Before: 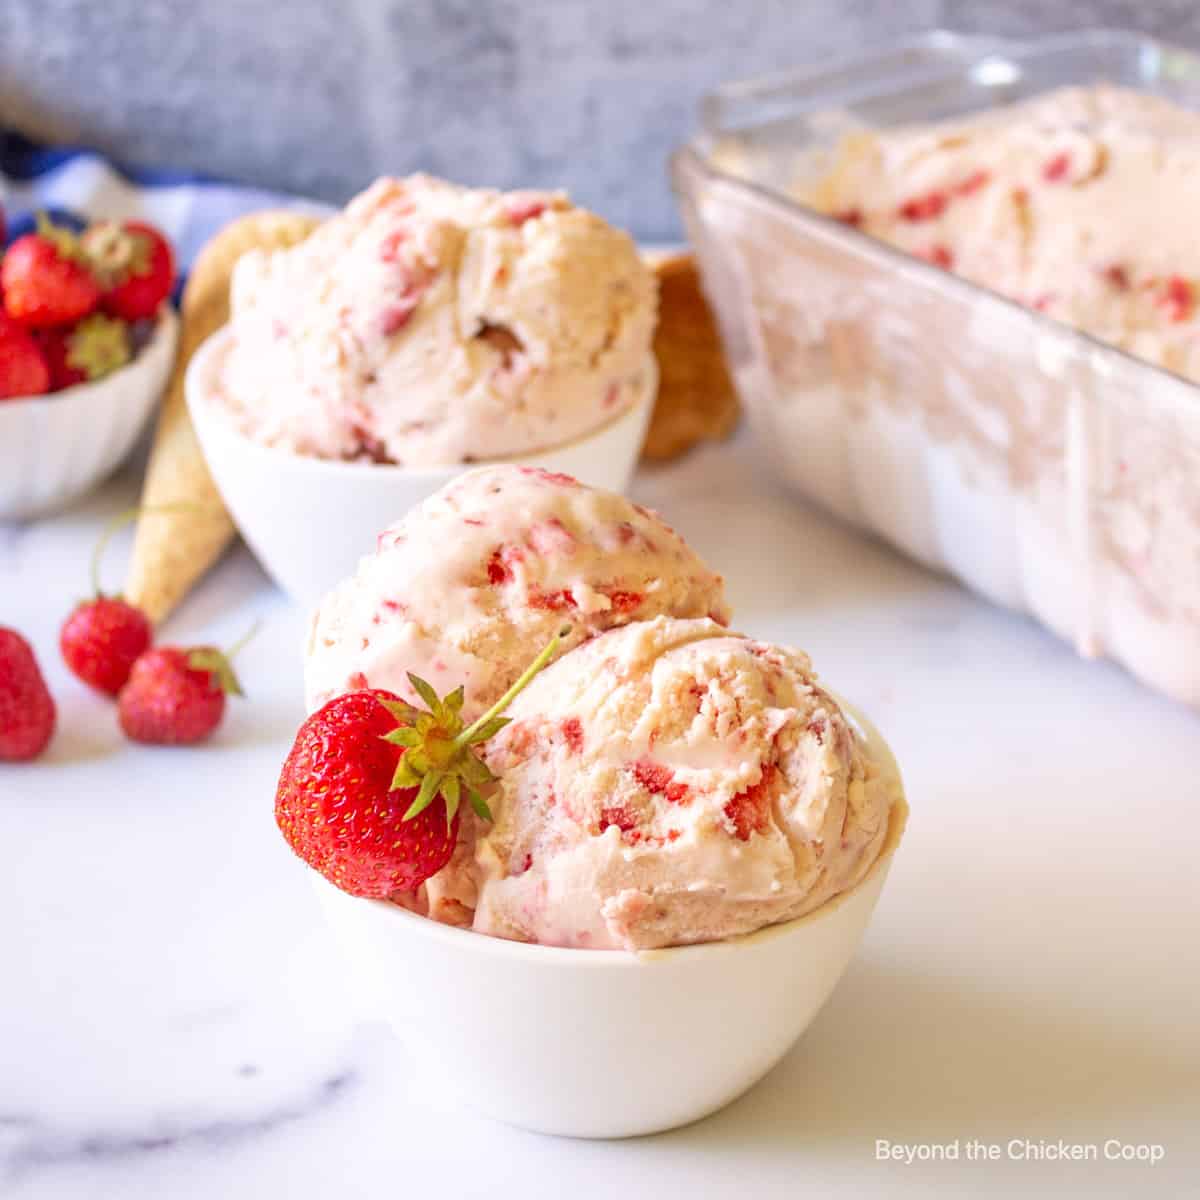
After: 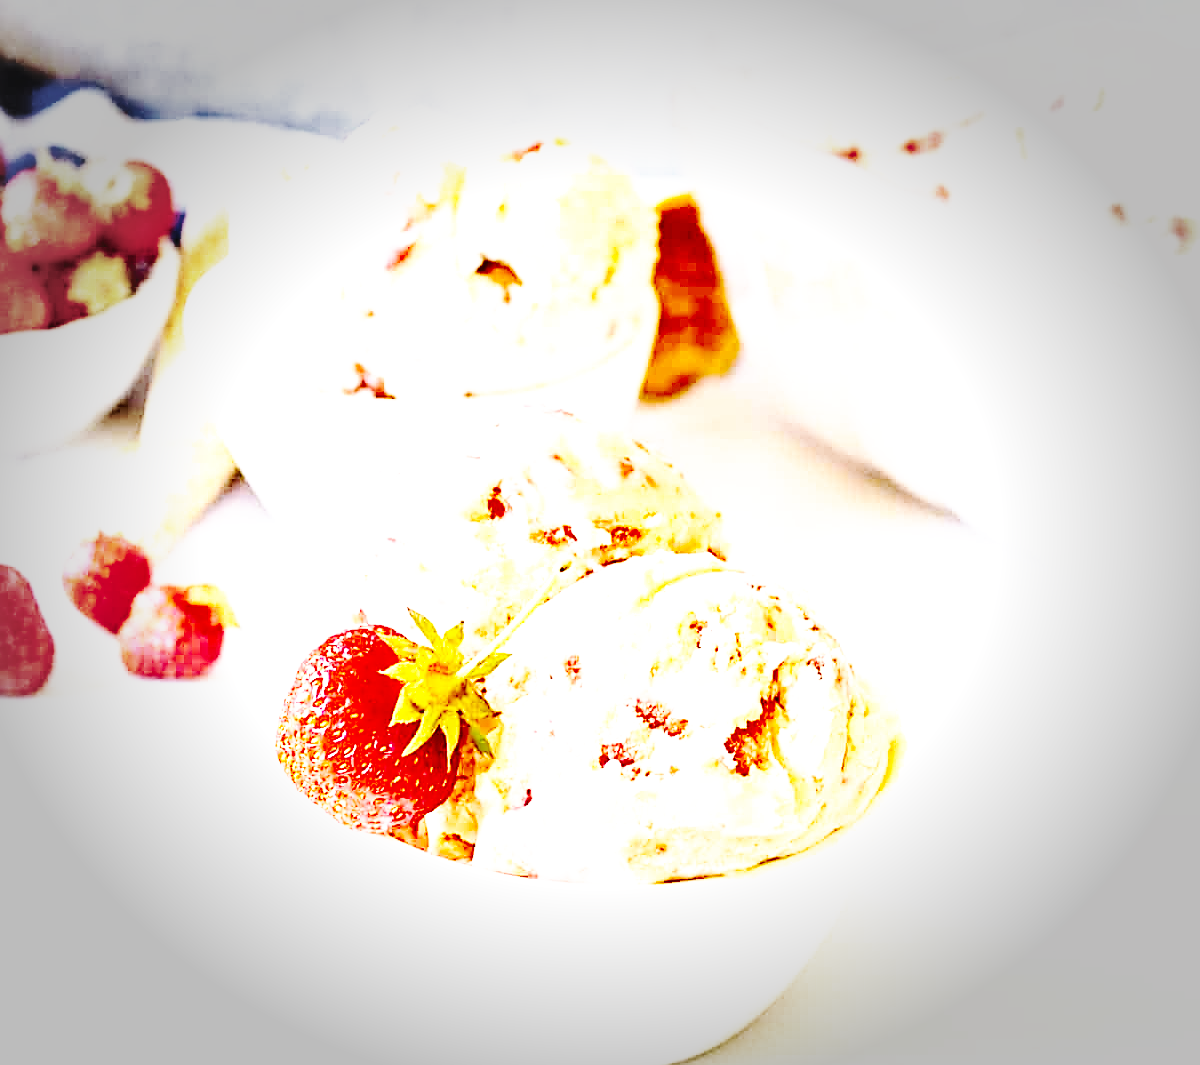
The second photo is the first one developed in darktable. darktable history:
crop and rotate: top 5.472%, bottom 5.771%
tone equalizer: -8 EV -1.05 EV, -7 EV -1.05 EV, -6 EV -0.873 EV, -5 EV -0.598 EV, -3 EV 0.6 EV, -2 EV 0.895 EV, -1 EV 0.997 EV, +0 EV 1.07 EV
base curve: curves: ch0 [(0, 0.015) (0.085, 0.116) (0.134, 0.298) (0.19, 0.545) (0.296, 0.764) (0.599, 0.982) (1, 1)], preserve colors none
shadows and highlights: soften with gaussian
vignetting: fall-off start 66.84%, fall-off radius 39.79%, automatic ratio true, width/height ratio 0.671, unbound false
sharpen: on, module defaults
